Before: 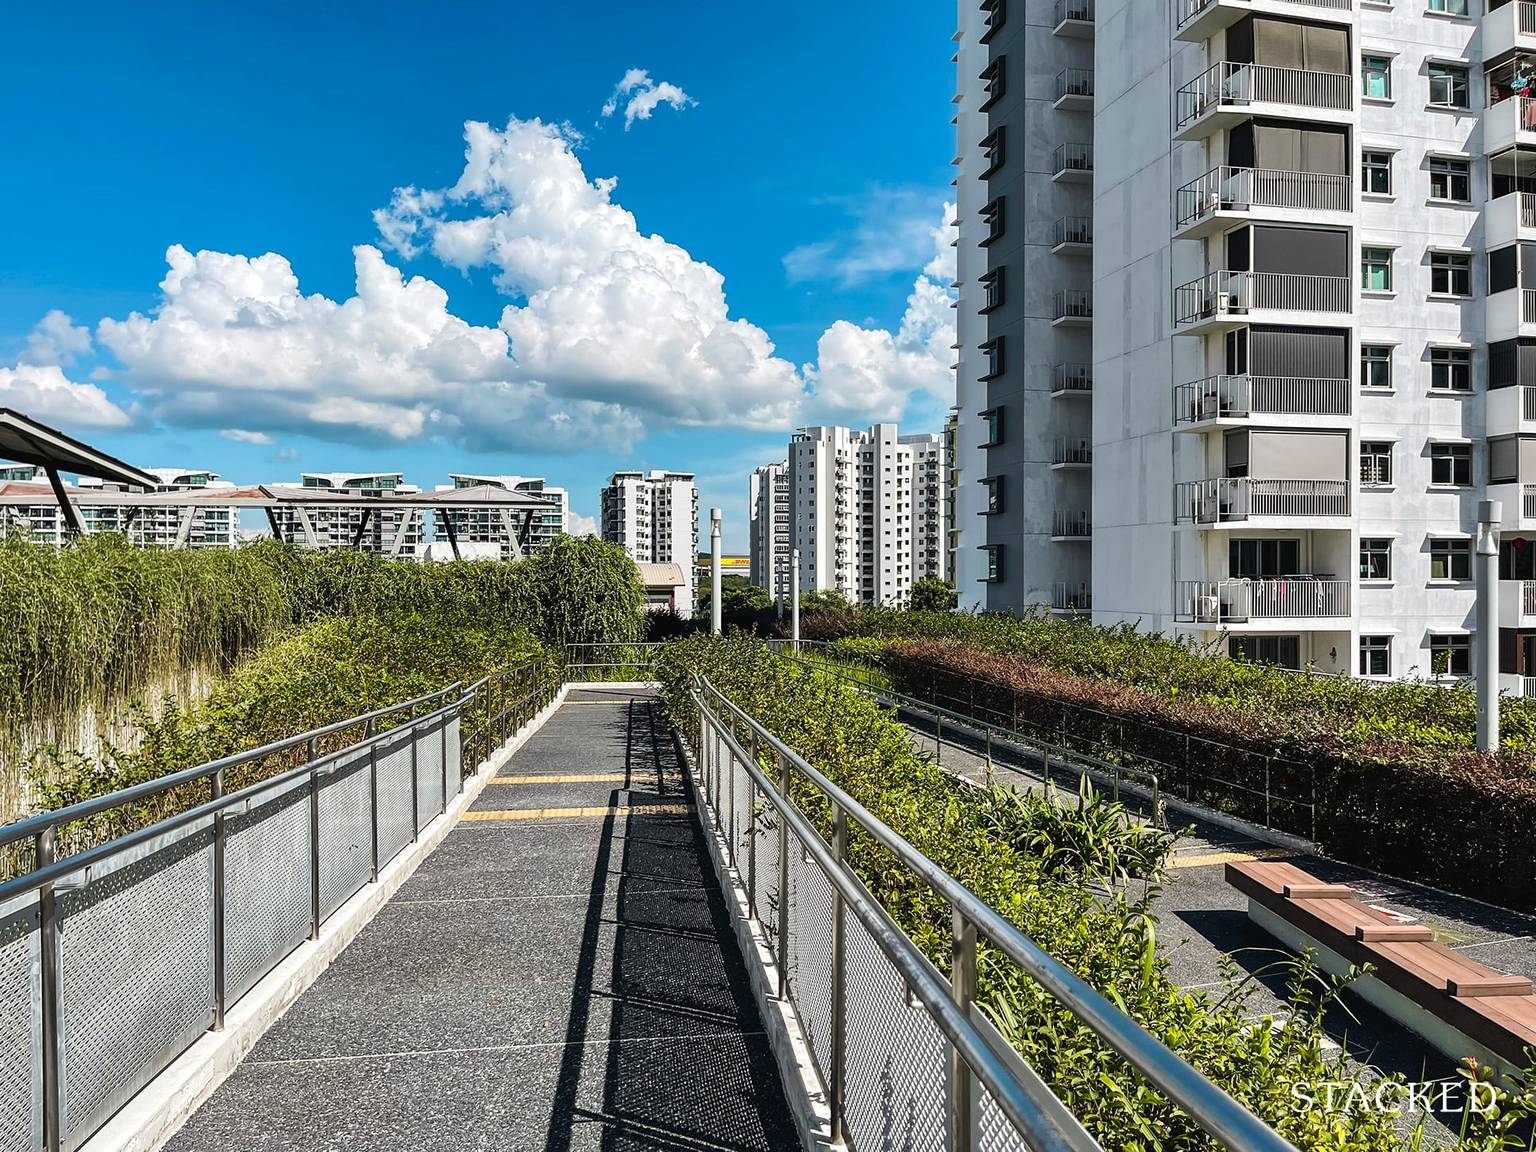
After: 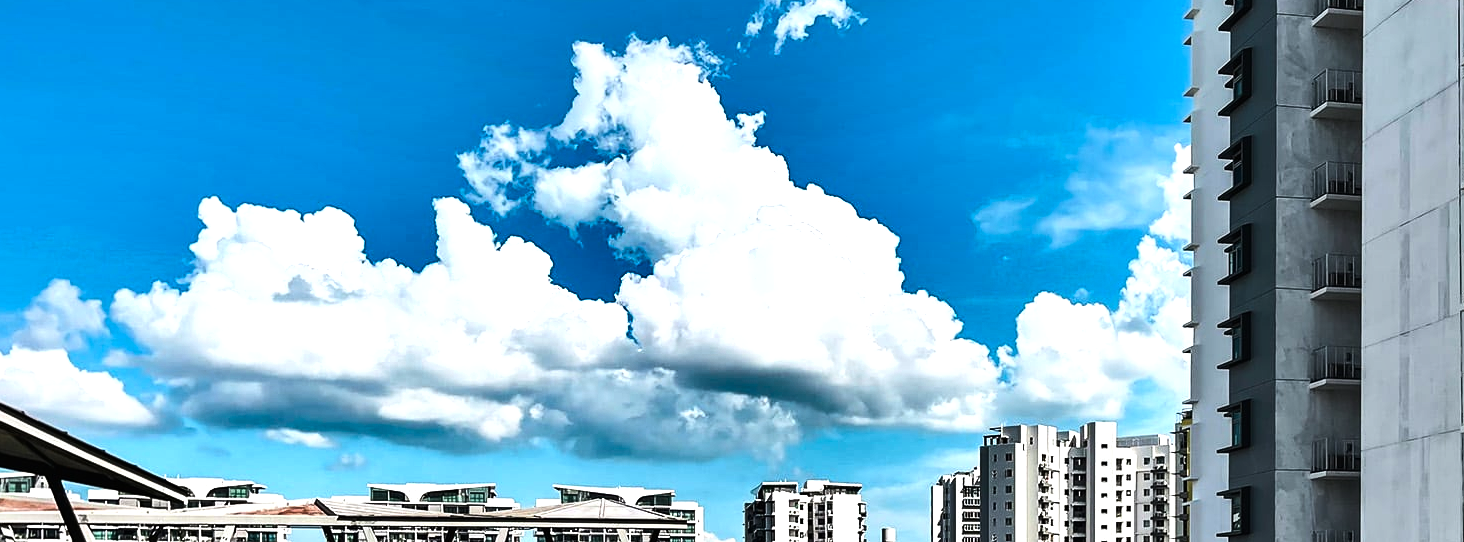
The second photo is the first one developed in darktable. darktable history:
crop: left 0.548%, top 7.63%, right 23.492%, bottom 54.83%
contrast brightness saturation: contrast 0.099, brightness 0.011, saturation 0.022
tone equalizer: -8 EV -0.781 EV, -7 EV -0.694 EV, -6 EV -0.582 EV, -5 EV -0.393 EV, -3 EV 0.385 EV, -2 EV 0.6 EV, -1 EV 0.684 EV, +0 EV 0.744 EV, edges refinement/feathering 500, mask exposure compensation -1.57 EV, preserve details no
shadows and highlights: shadows 58.32, highlights -60.13, highlights color adjustment 42.83%, soften with gaussian
